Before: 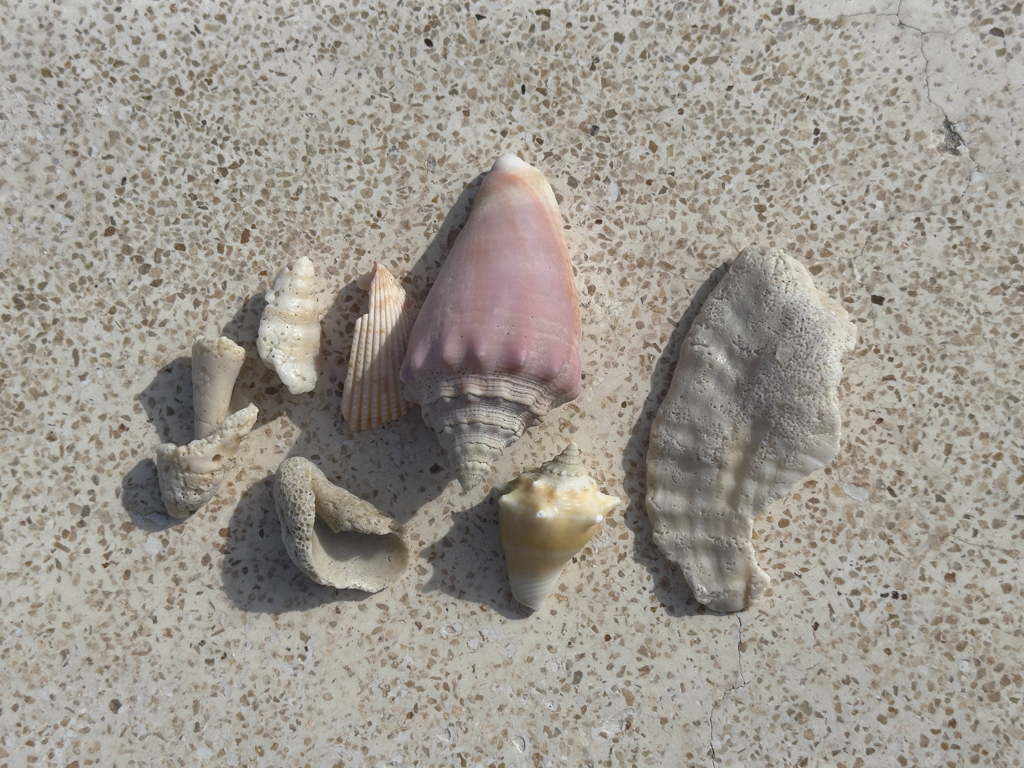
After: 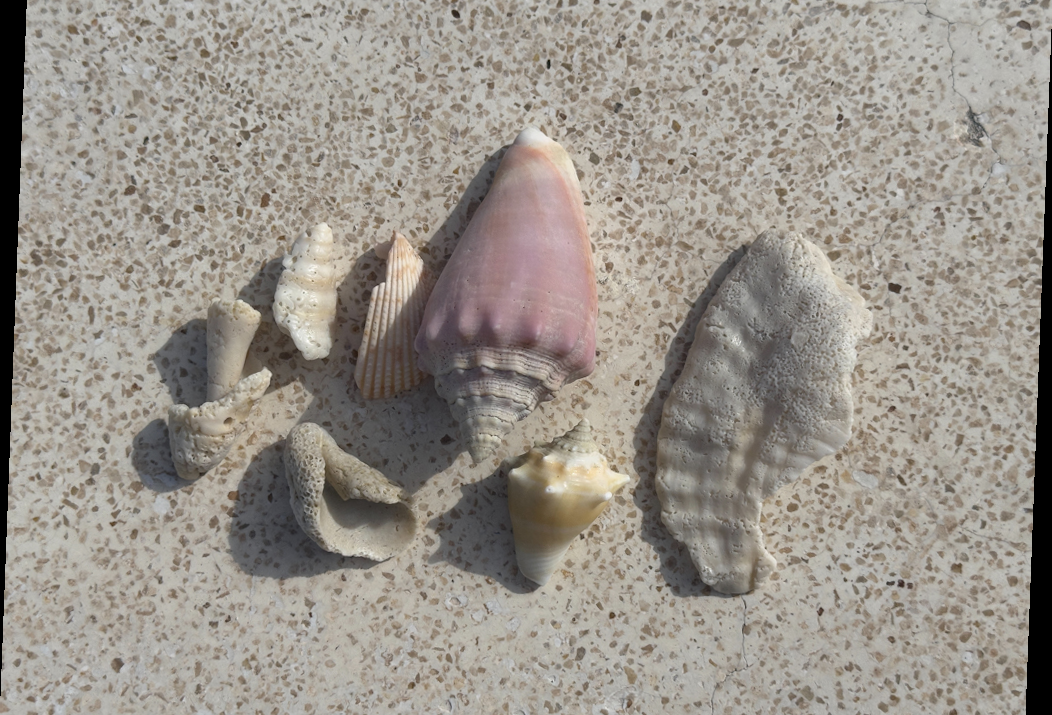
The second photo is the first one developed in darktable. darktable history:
rotate and perspective: rotation 2.17°, automatic cropping off
crop and rotate: top 5.609%, bottom 5.609%
